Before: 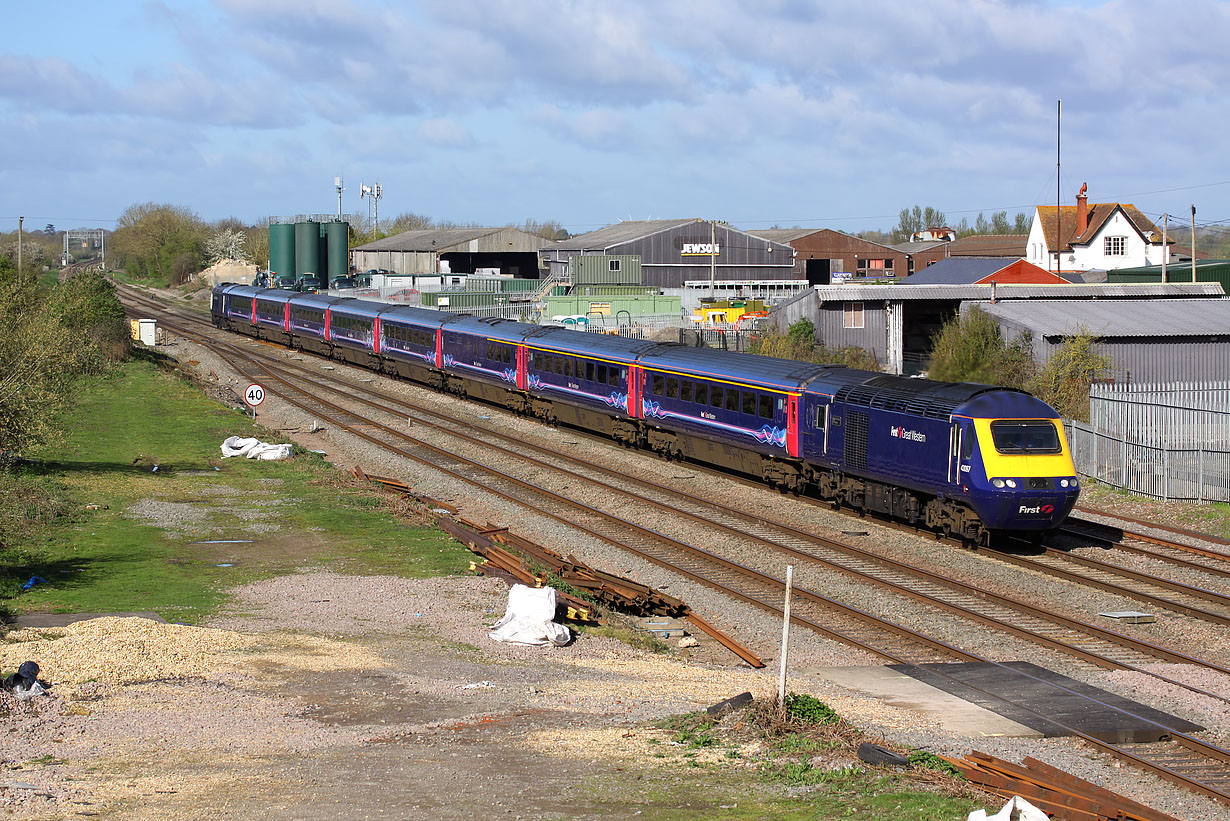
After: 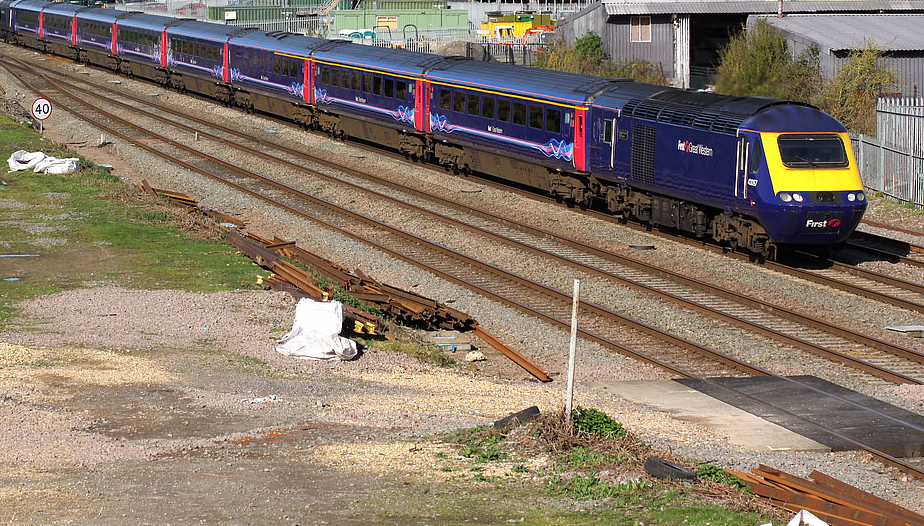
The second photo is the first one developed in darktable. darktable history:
tone equalizer: on, module defaults
crop and rotate: left 17.384%, top 34.953%, right 7.458%, bottom 0.858%
